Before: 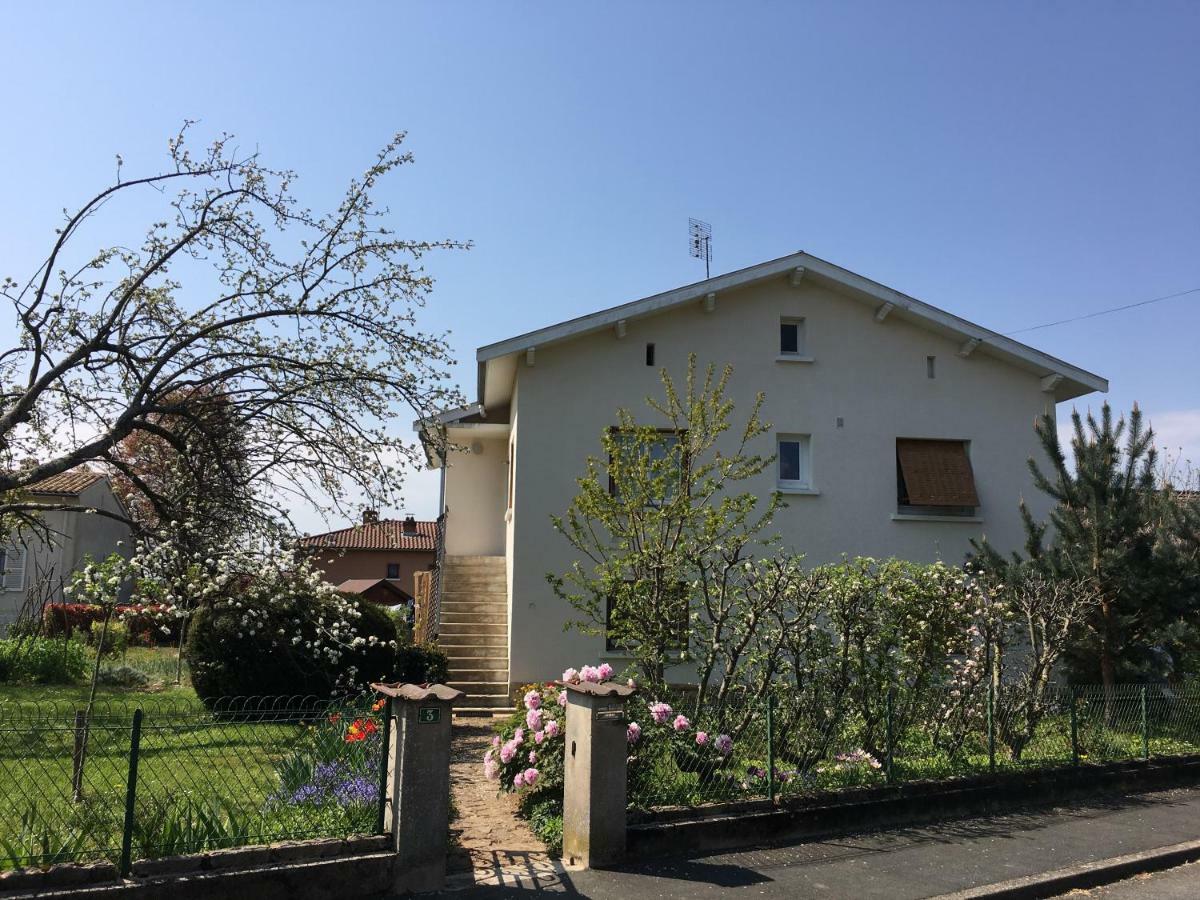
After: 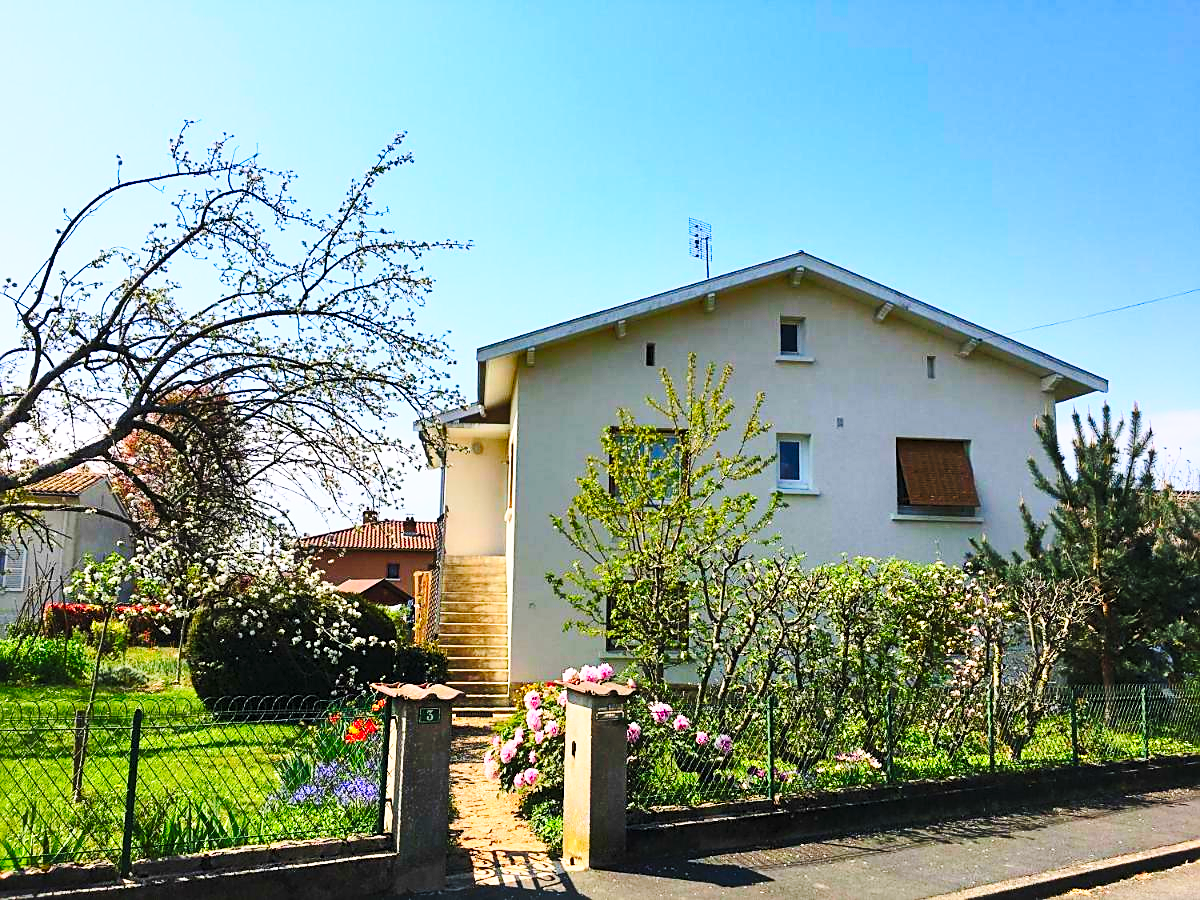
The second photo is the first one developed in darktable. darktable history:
base curve: curves: ch0 [(0, 0) (0.028, 0.03) (0.121, 0.232) (0.46, 0.748) (0.859, 0.968) (1, 1)], preserve colors none
sharpen: on, module defaults
exposure: compensate highlight preservation false
shadows and highlights "1": soften with gaussian
contrast brightness saturation: contrast 0.2, brightness 0.2, saturation 0.8
shadows and highlights #1: white point adjustment -2.4, highlights -40, soften with gaussian
